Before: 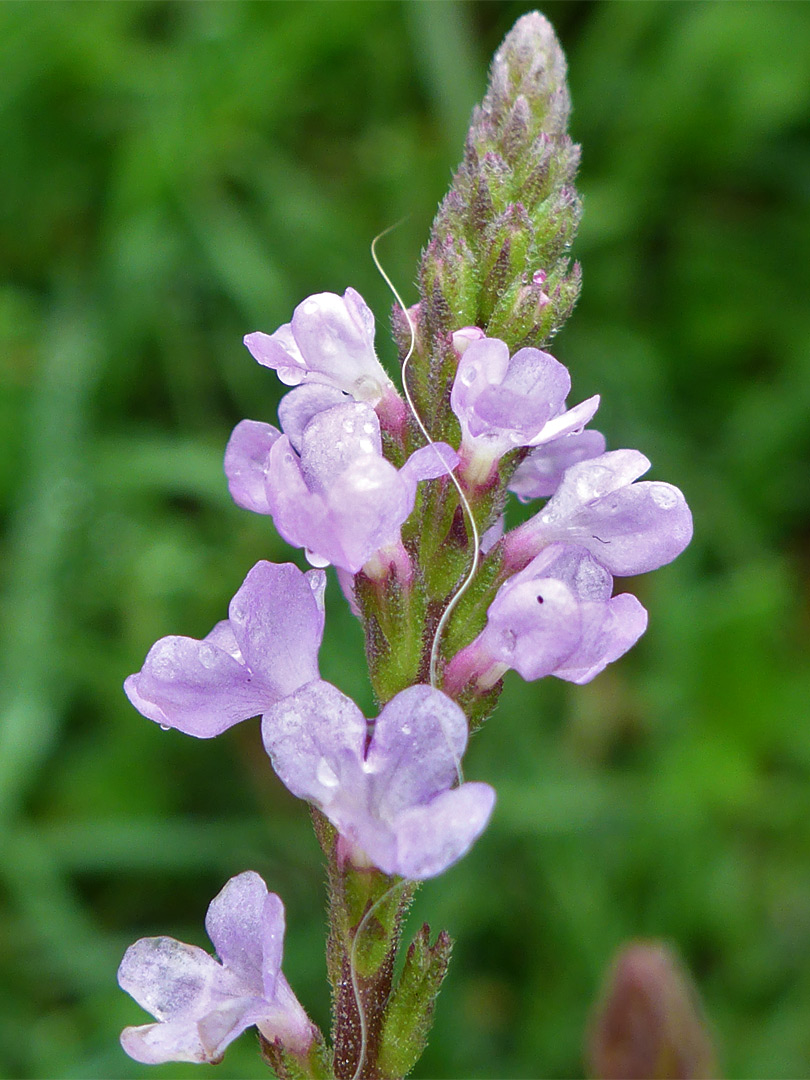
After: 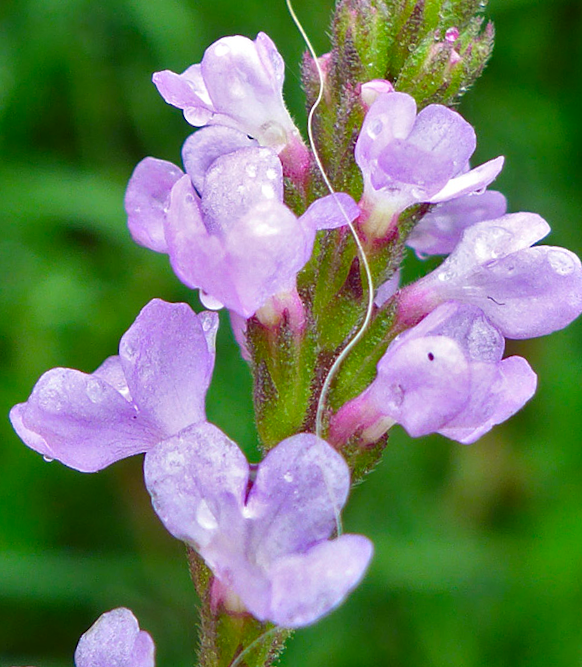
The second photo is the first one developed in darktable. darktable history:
crop and rotate: angle -3.88°, left 9.794%, top 21.013%, right 11.905%, bottom 11.767%
color correction: highlights b* -0.051, saturation 1.3
